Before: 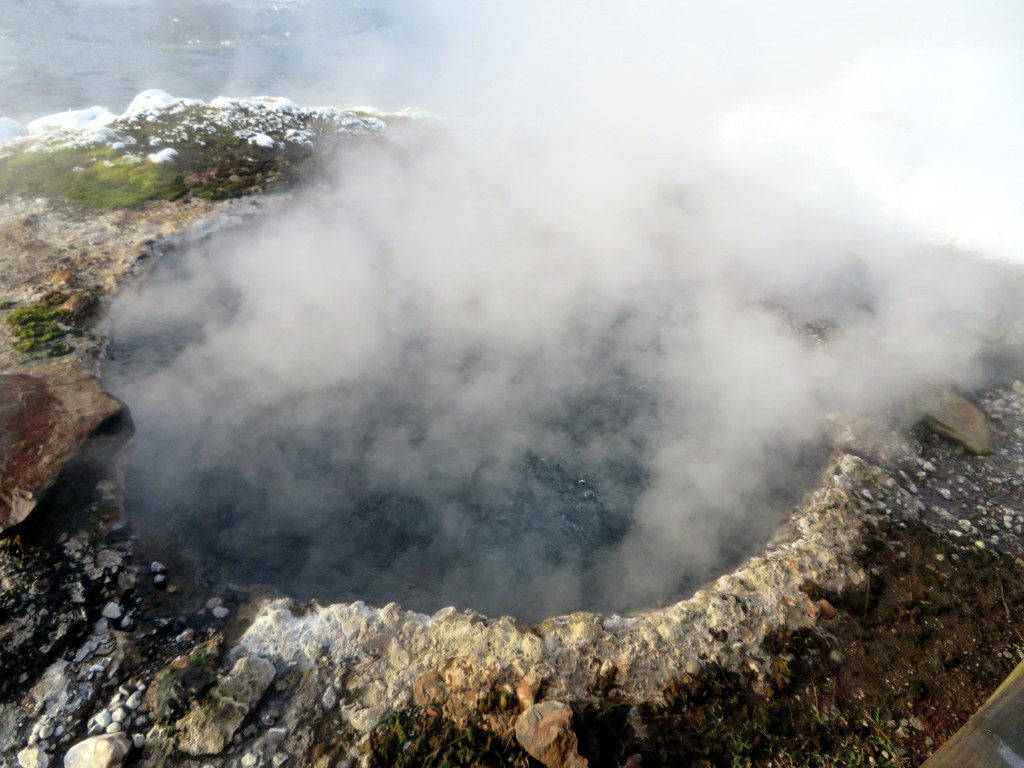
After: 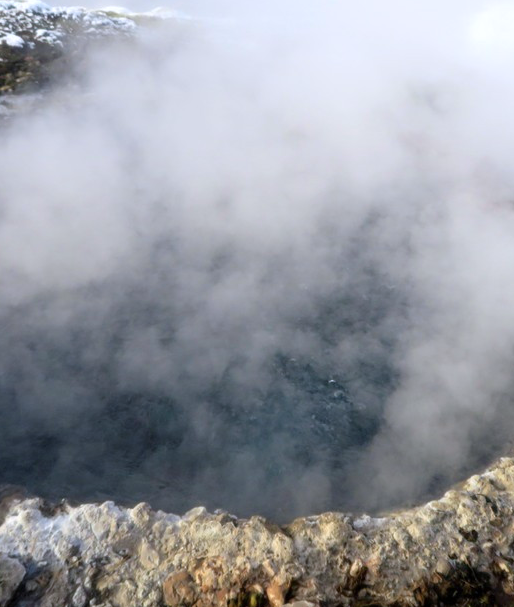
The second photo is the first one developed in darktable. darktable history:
crop and rotate: angle 0.019°, left 24.421%, top 13.103%, right 25.381%, bottom 7.81%
color calibration: gray › normalize channels true, illuminant as shot in camera, x 0.358, y 0.373, temperature 4628.91 K, gamut compression 0.019
